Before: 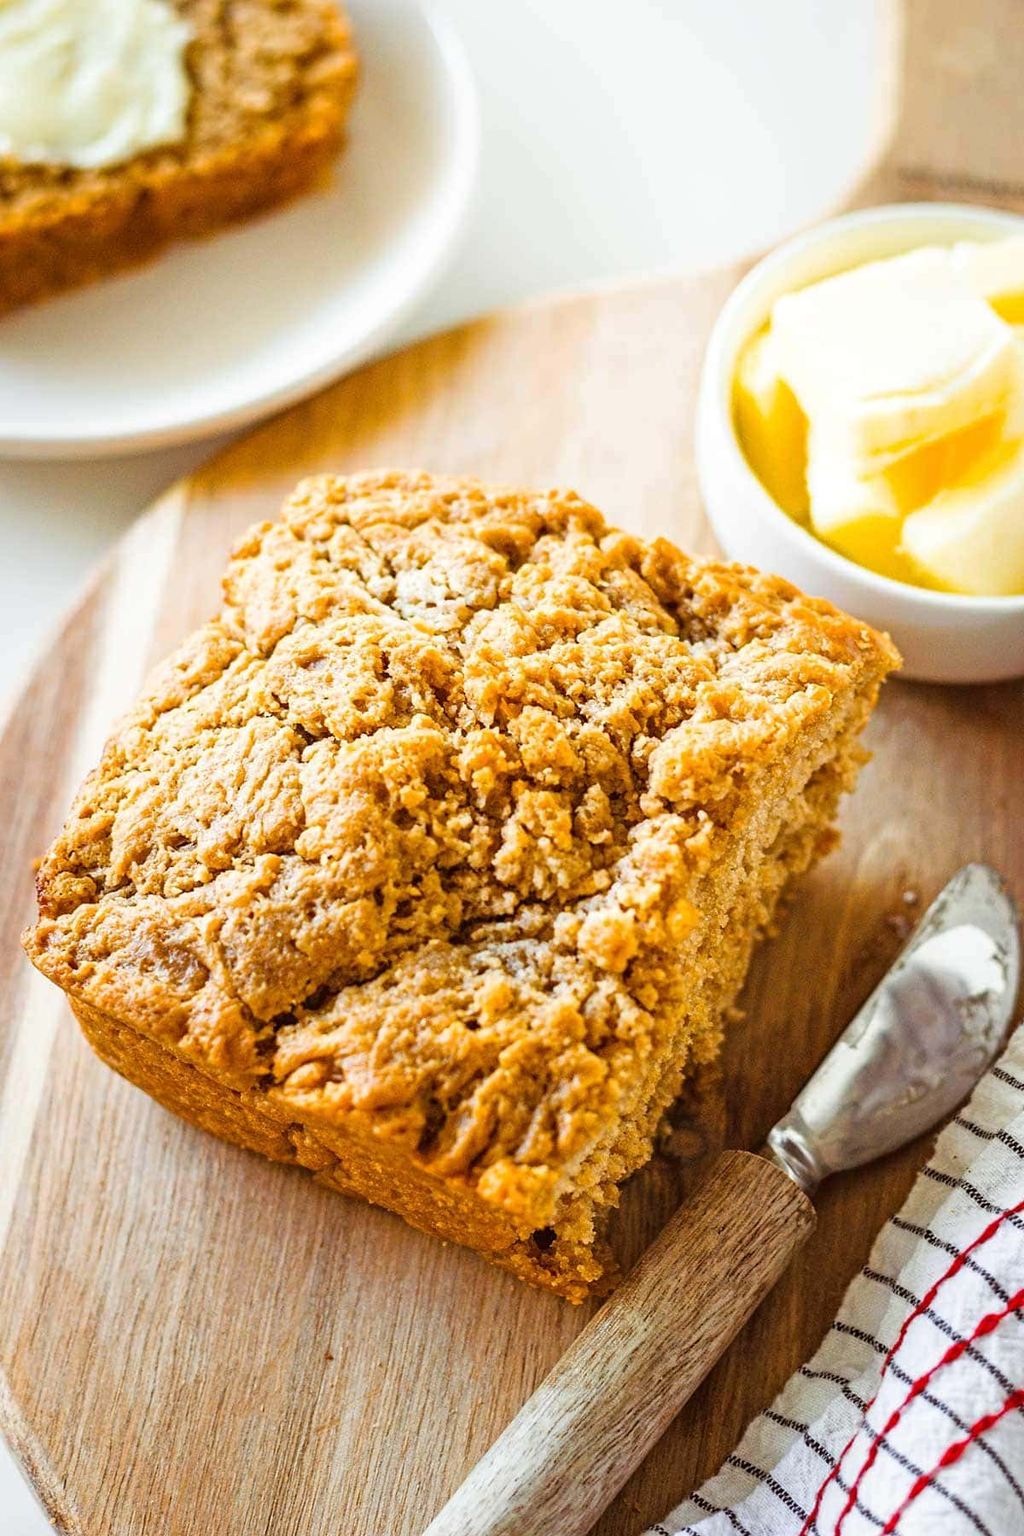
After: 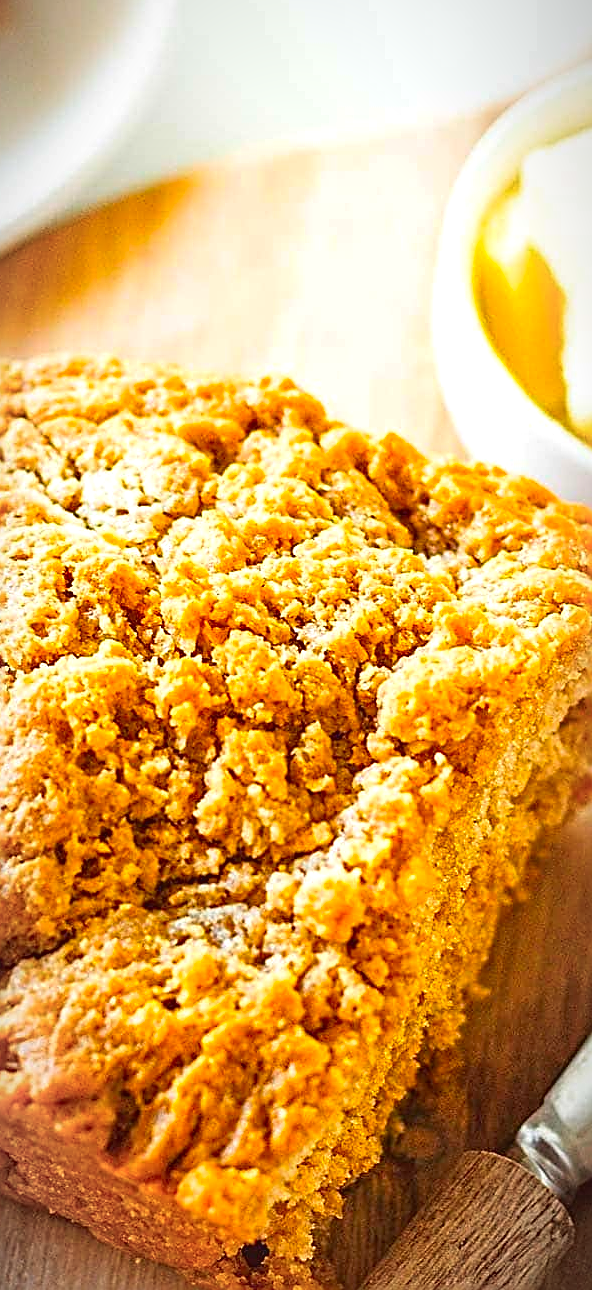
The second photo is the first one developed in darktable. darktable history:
crop: left 31.933%, top 10.956%, right 18.691%, bottom 17.333%
color correction: highlights b* 0.034, saturation 1.34
exposure: black level correction 0.001, exposure 0.498 EV, compensate highlight preservation false
vignetting: fall-off radius 69.8%, automatic ratio true
sharpen: amount 1.005
contrast brightness saturation: contrast -0.115
